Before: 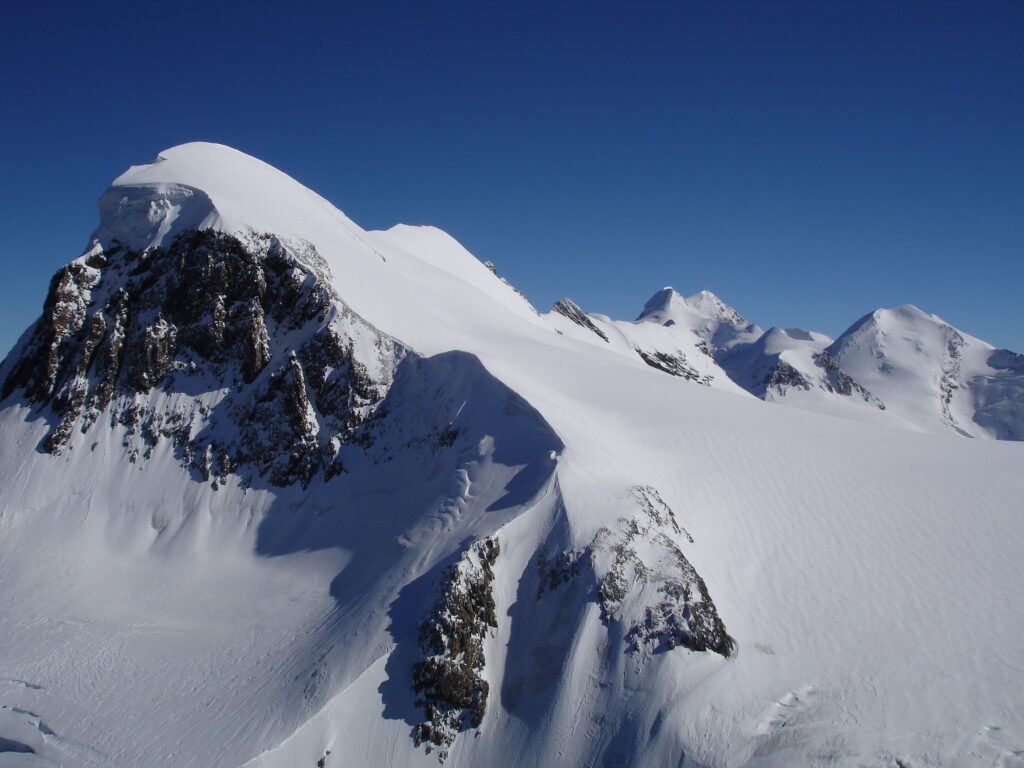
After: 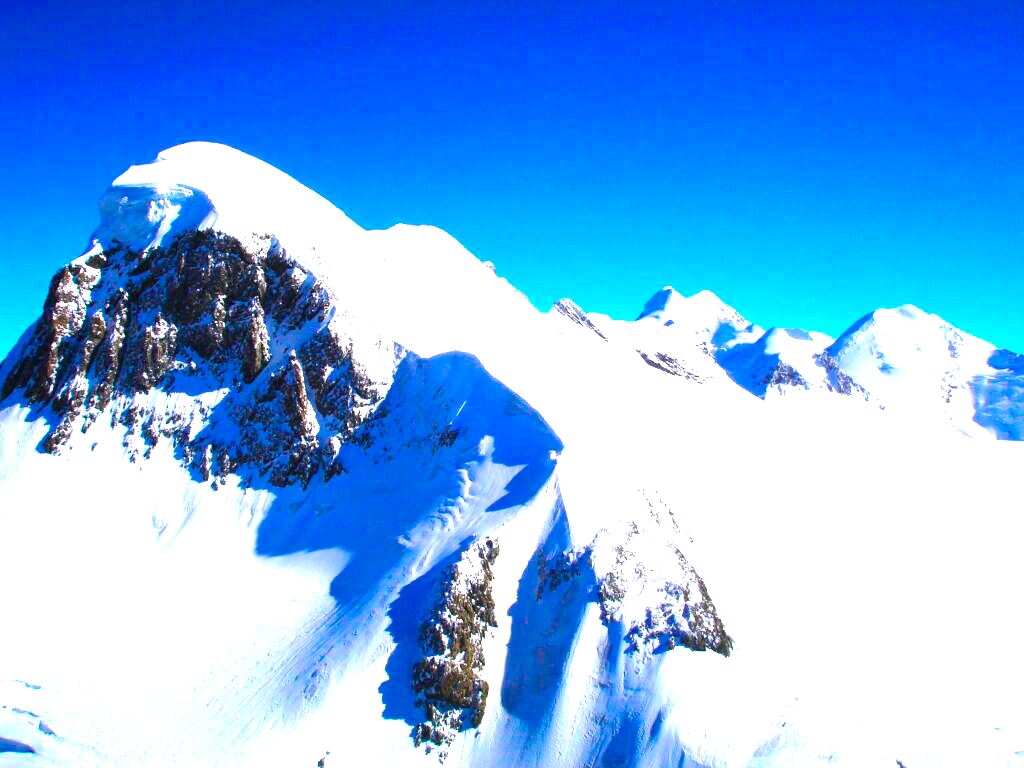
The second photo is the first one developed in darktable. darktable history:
color balance rgb: linear chroma grading › global chroma 42%, perceptual saturation grading › global saturation 42%, perceptual brilliance grading › global brilliance 25%, global vibrance 33%
exposure: black level correction 0.001, exposure 1.398 EV, compensate exposure bias true, compensate highlight preservation false
